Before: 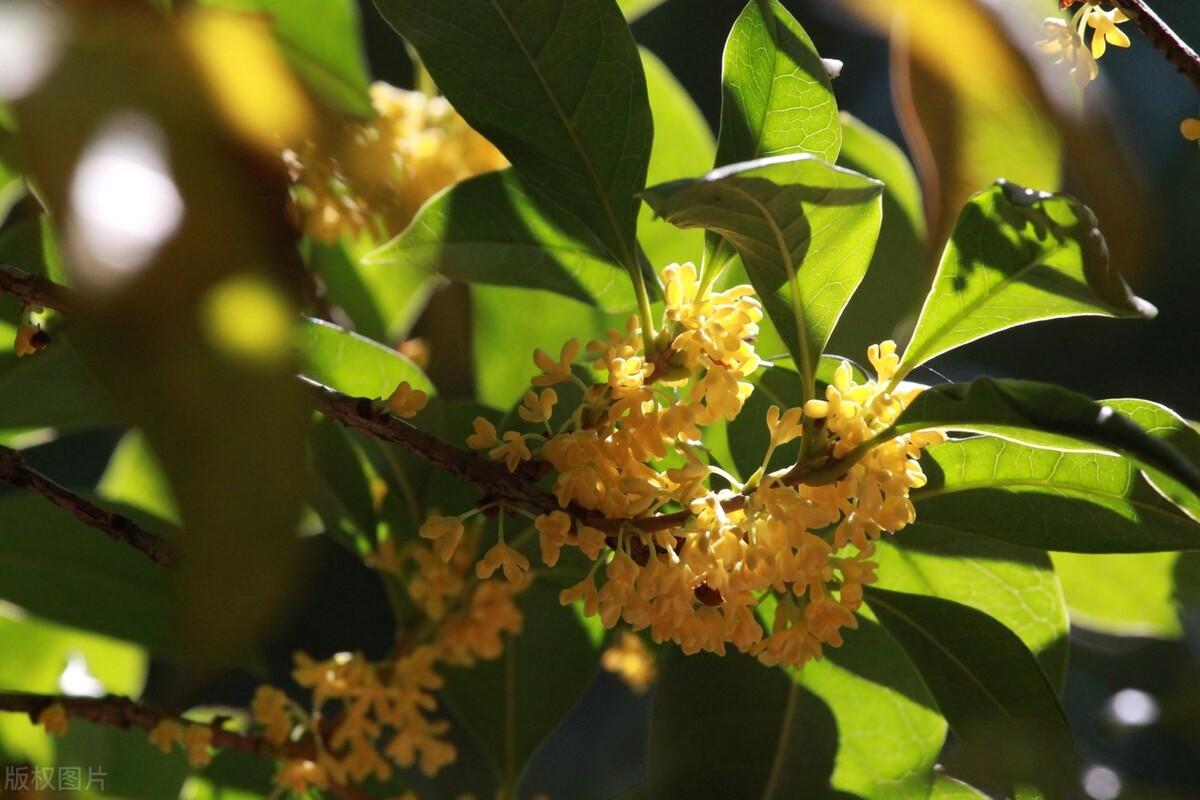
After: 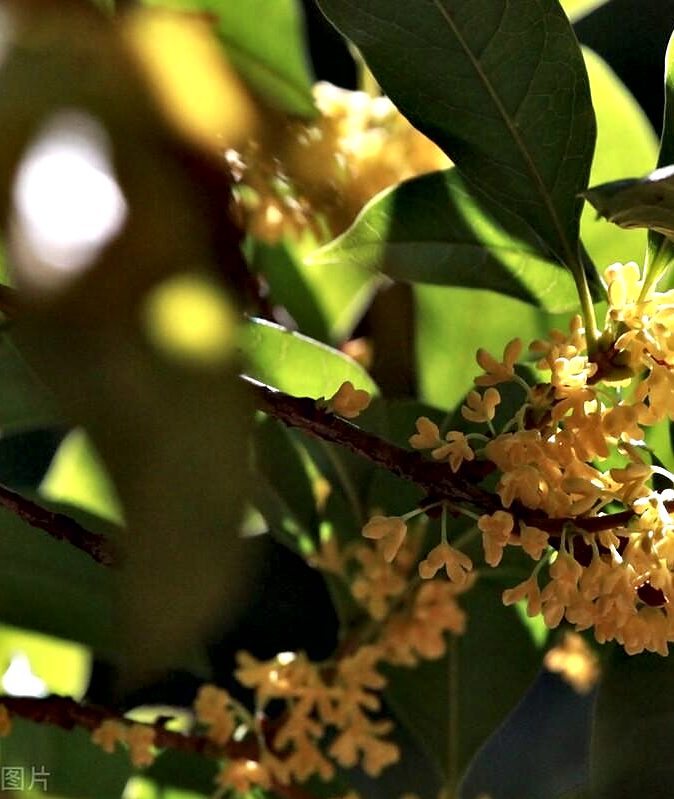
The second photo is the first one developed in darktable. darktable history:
local contrast: mode bilateral grid, contrast 20, coarseness 51, detail 119%, midtone range 0.2
contrast brightness saturation: saturation -0.06
sharpen: radius 1.581, amount 0.362, threshold 1.236
color zones: curves: ch1 [(0.25, 0.5) (0.747, 0.71)], mix 24.12%
crop: left 4.787%, right 39.028%
contrast equalizer: y [[0.6 ×6], [0.55 ×6], [0 ×6], [0 ×6], [0 ×6]]
